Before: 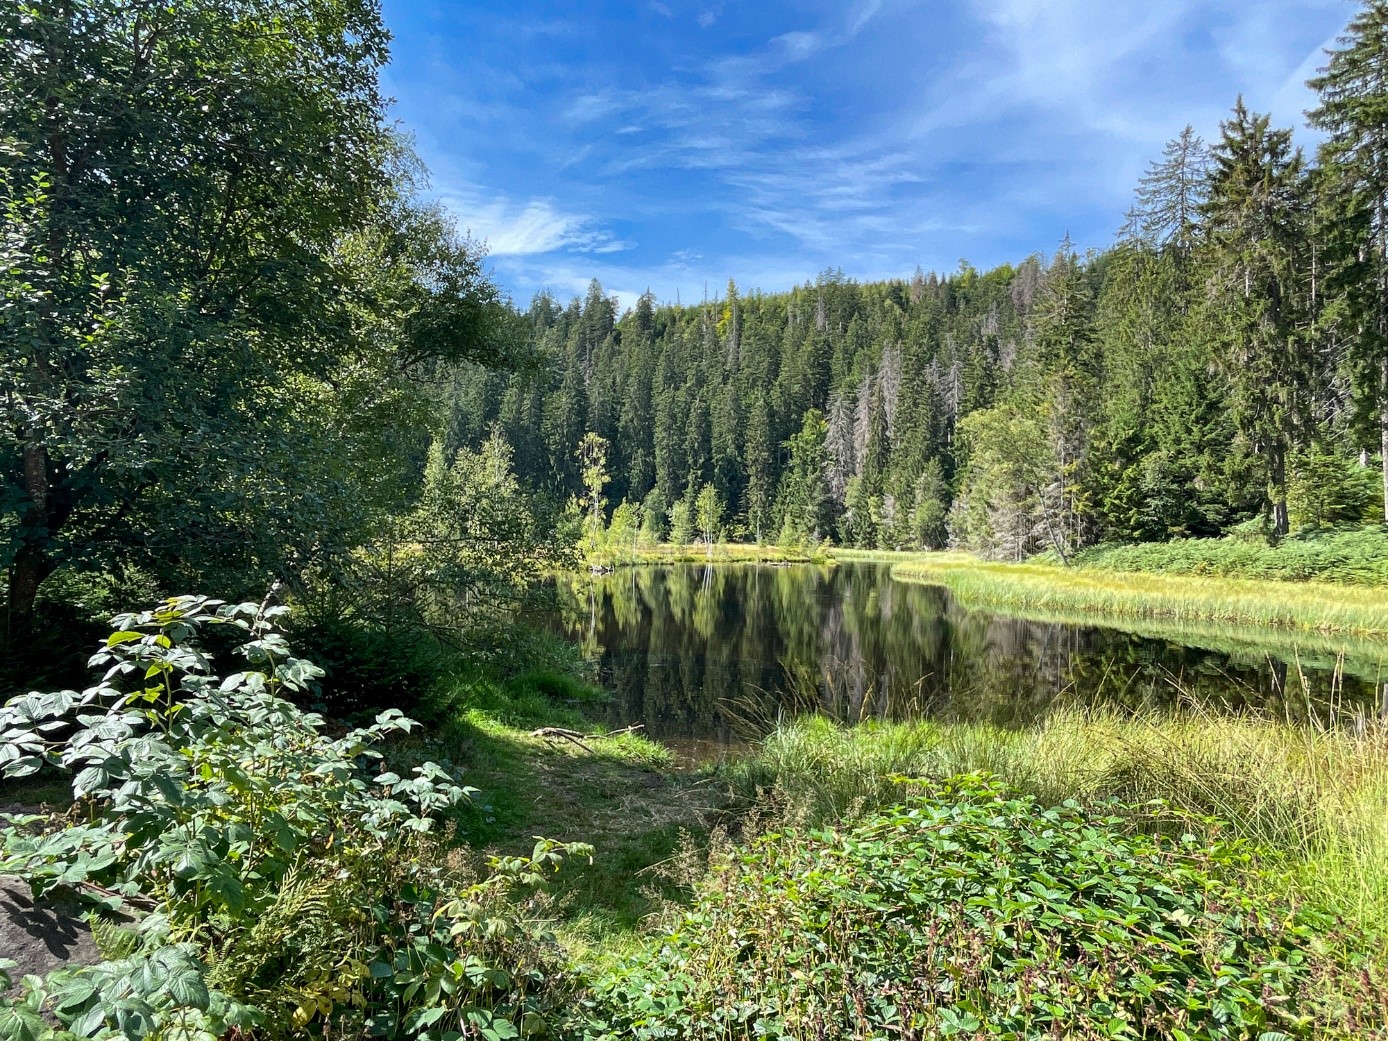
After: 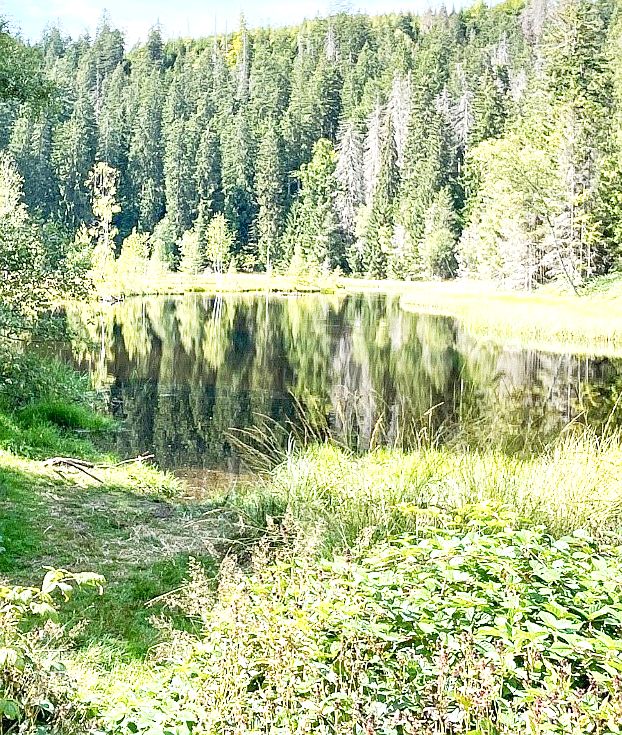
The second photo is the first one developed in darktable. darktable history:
sharpen: radius 1.02
exposure: black level correction 0, exposure 1.5 EV, compensate exposure bias true, compensate highlight preservation false
tone curve: curves: ch0 [(0, 0.005) (0.103, 0.097) (0.18, 0.22) (0.4, 0.485) (0.5, 0.612) (0.668, 0.787) (0.823, 0.894) (1, 0.971)]; ch1 [(0, 0) (0.172, 0.123) (0.324, 0.253) (0.396, 0.388) (0.478, 0.461) (0.499, 0.498) (0.522, 0.528) (0.609, 0.686) (0.704, 0.818) (1, 1)]; ch2 [(0, 0) (0.411, 0.424) (0.496, 0.501) (0.515, 0.514) (0.555, 0.585) (0.641, 0.69) (1, 1)], preserve colors none
crop: left 35.303%, top 25.985%, right 19.831%, bottom 3.394%
